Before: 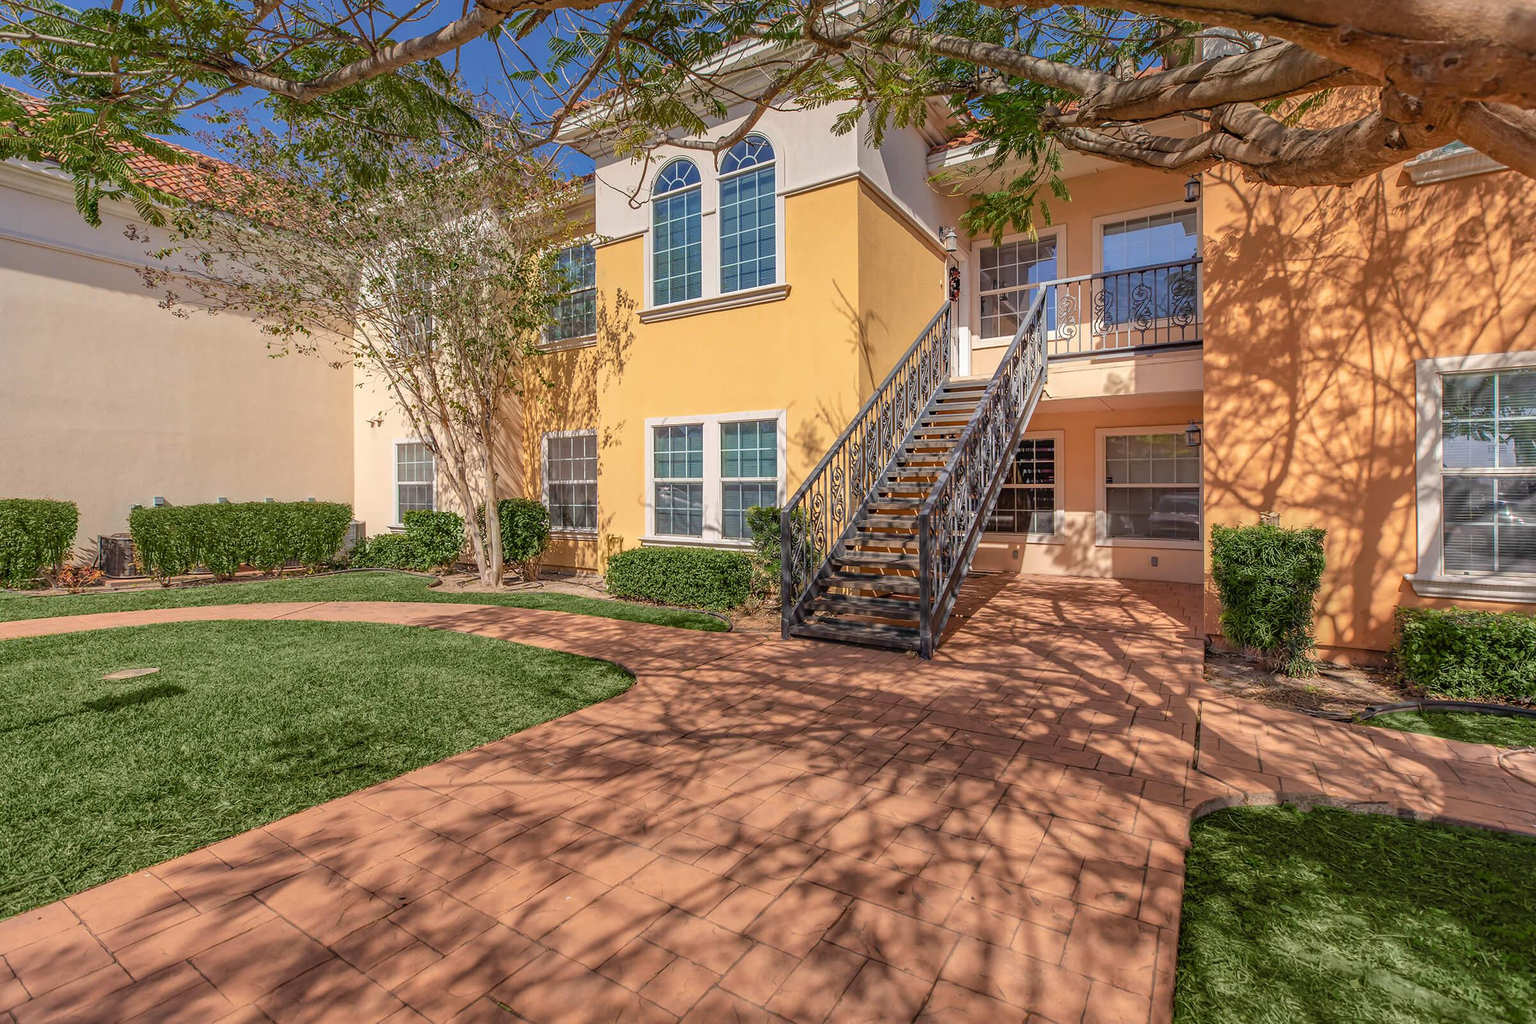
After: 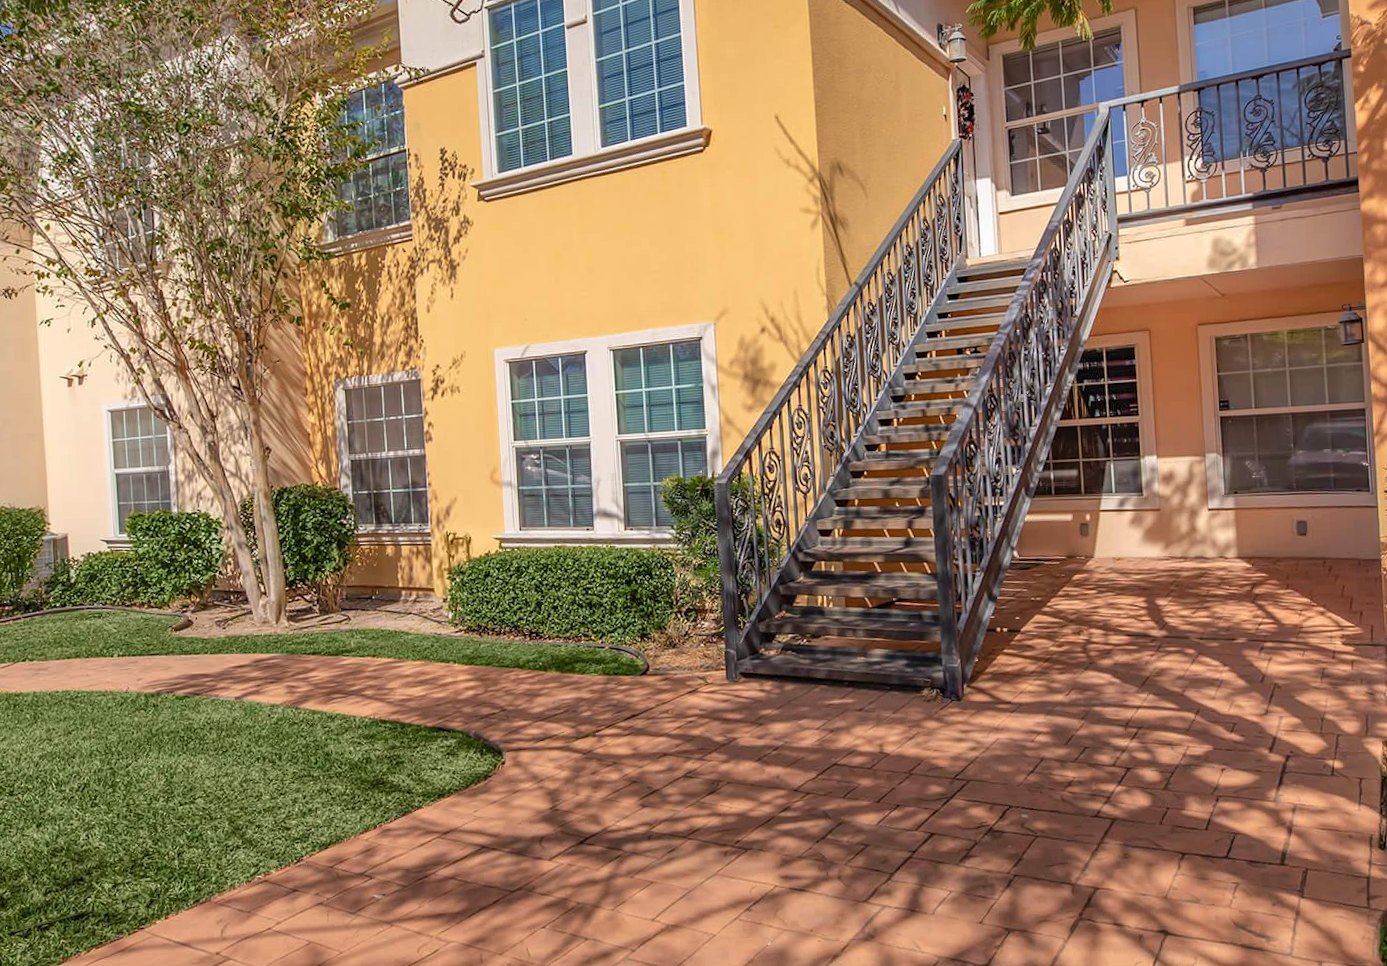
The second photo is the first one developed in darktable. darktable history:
rgb levels: preserve colors max RGB
crop and rotate: left 22.13%, top 22.054%, right 22.026%, bottom 22.102%
local contrast: mode bilateral grid, contrast 20, coarseness 50, detail 102%, midtone range 0.2
rotate and perspective: rotation -3.18°, automatic cropping off
